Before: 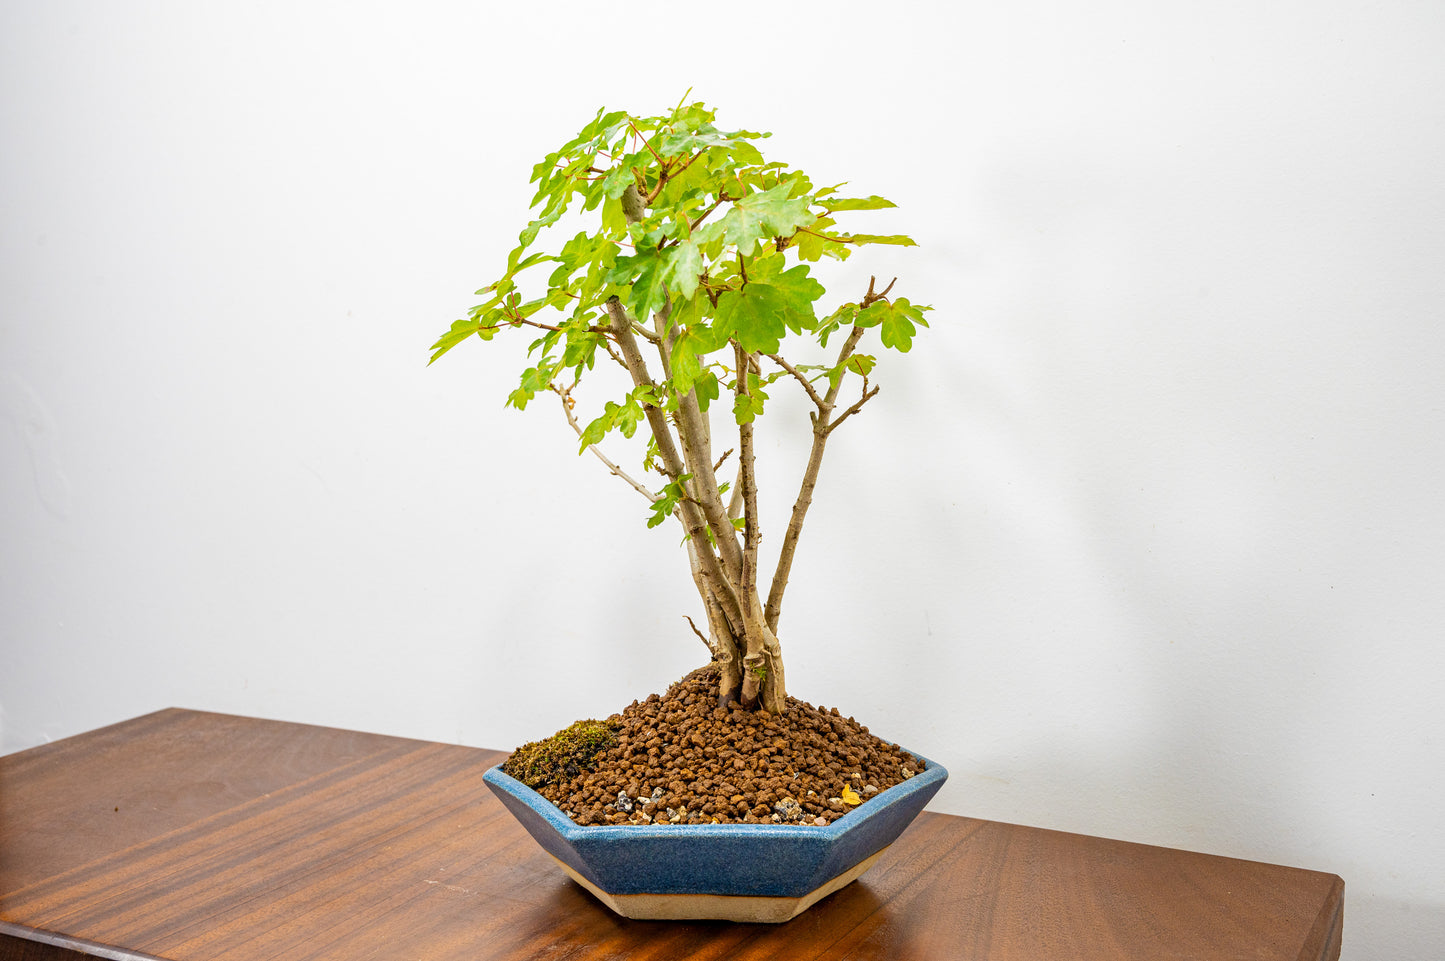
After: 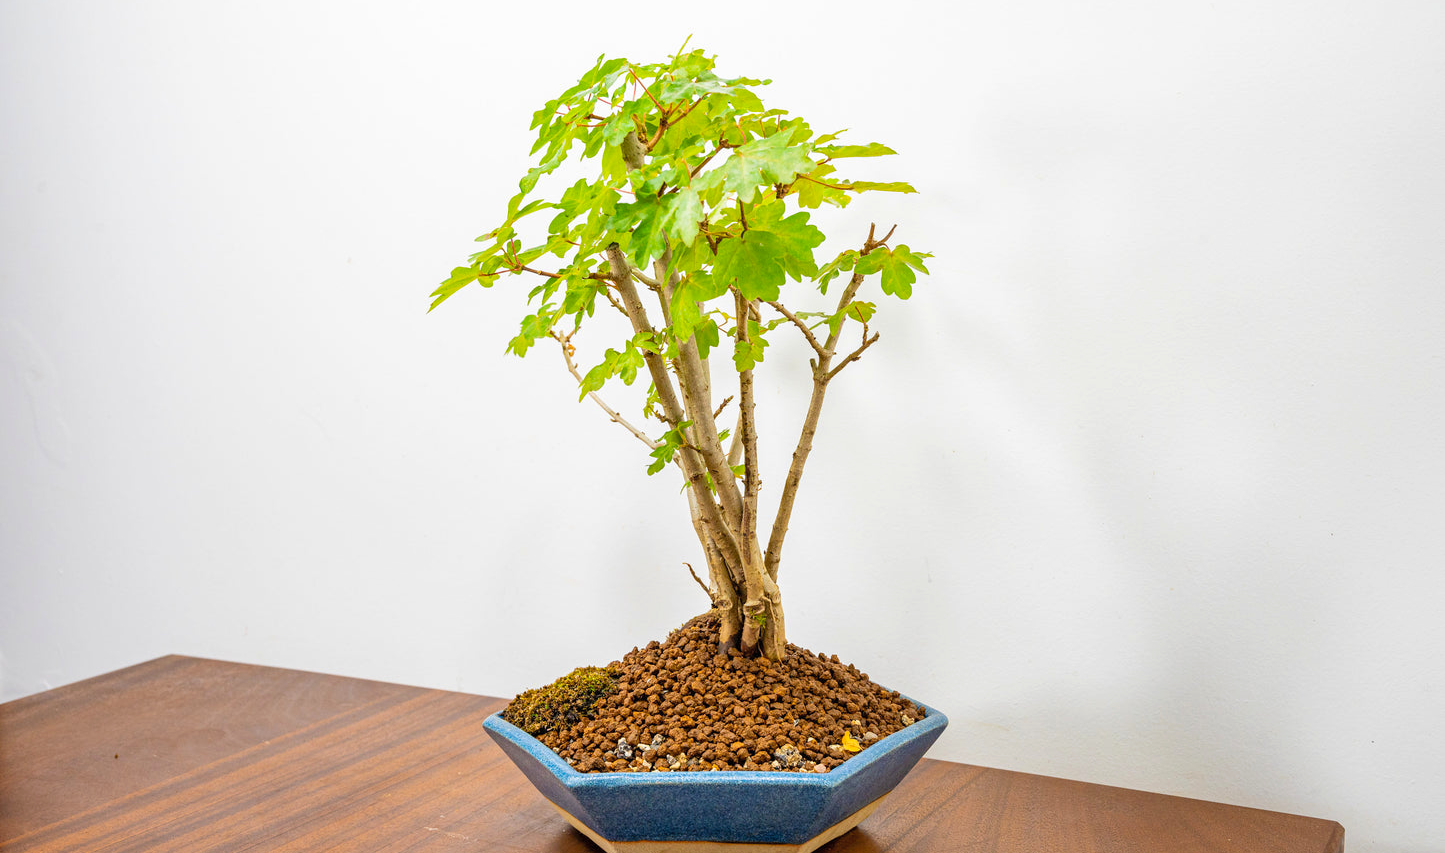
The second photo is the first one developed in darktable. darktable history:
crop and rotate: top 5.609%, bottom 5.609%
contrast brightness saturation: contrast 0.03, brightness 0.06, saturation 0.13
